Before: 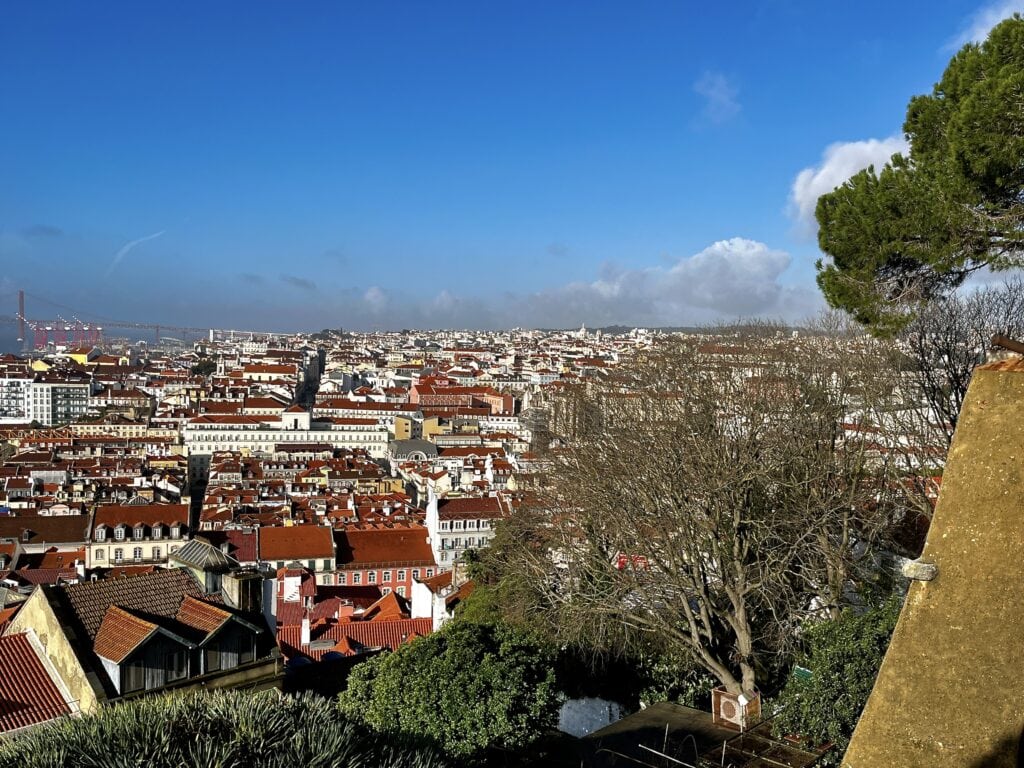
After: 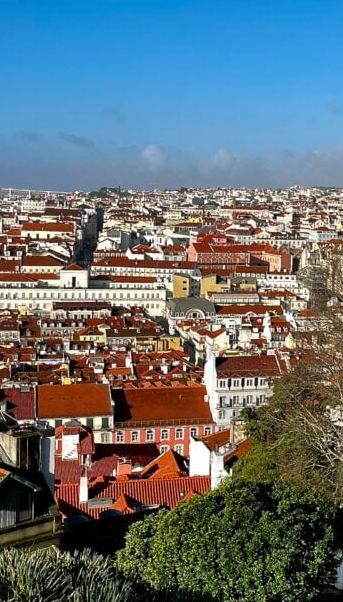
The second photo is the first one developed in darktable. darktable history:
crop and rotate: left 21.77%, top 18.528%, right 44.676%, bottom 2.997%
white balance: emerald 1
